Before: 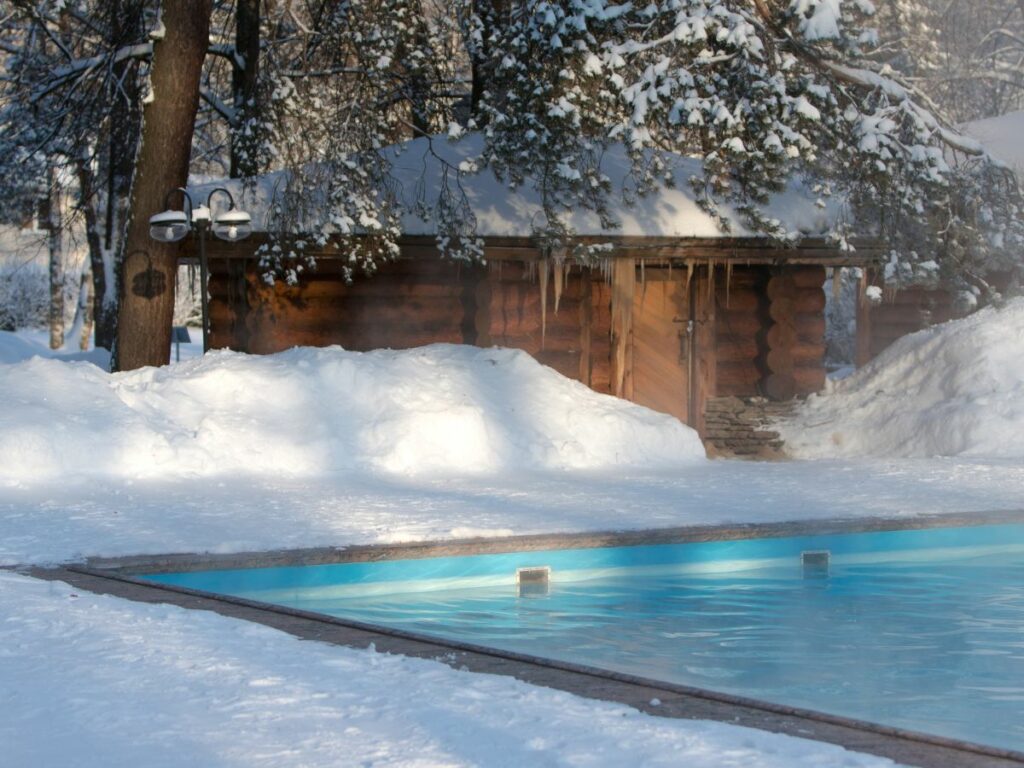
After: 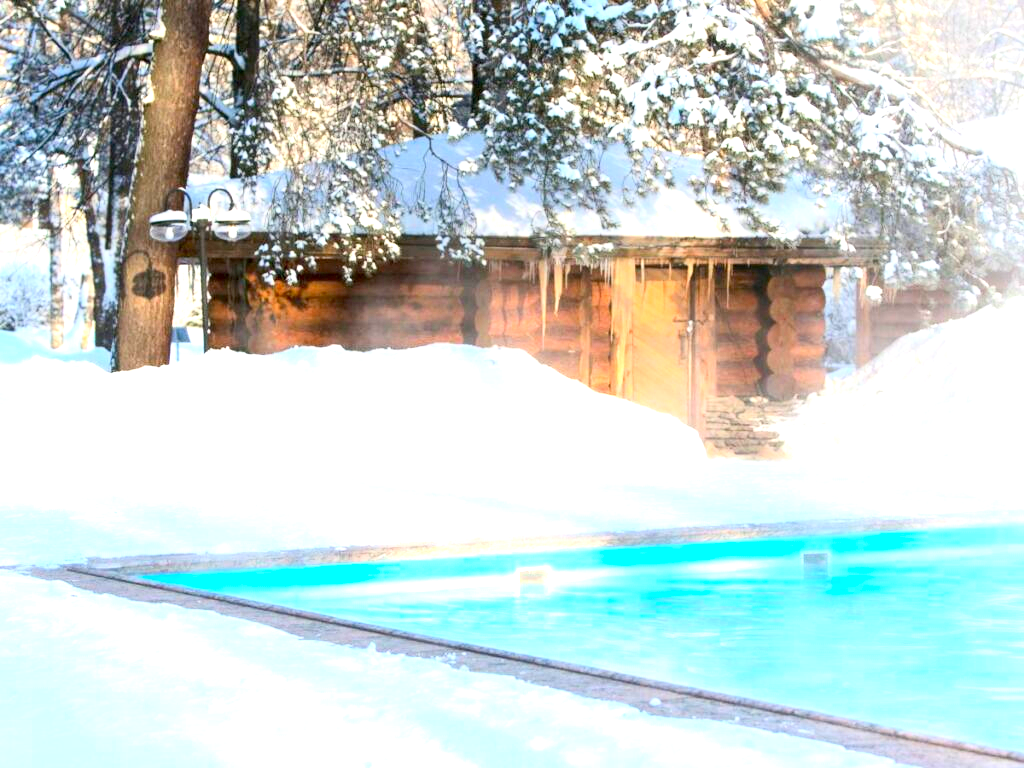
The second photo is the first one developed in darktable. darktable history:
exposure: black level correction 0.001, exposure 1.994 EV, compensate highlight preservation false
contrast brightness saturation: contrast 0.201, brightness 0.164, saturation 0.229
